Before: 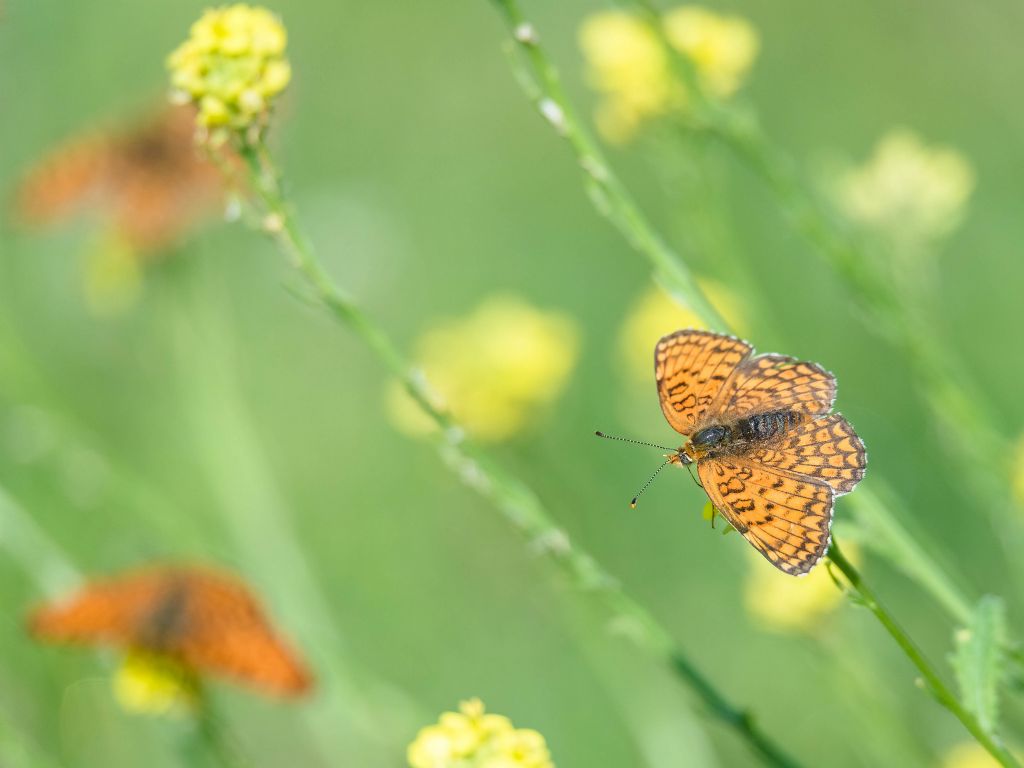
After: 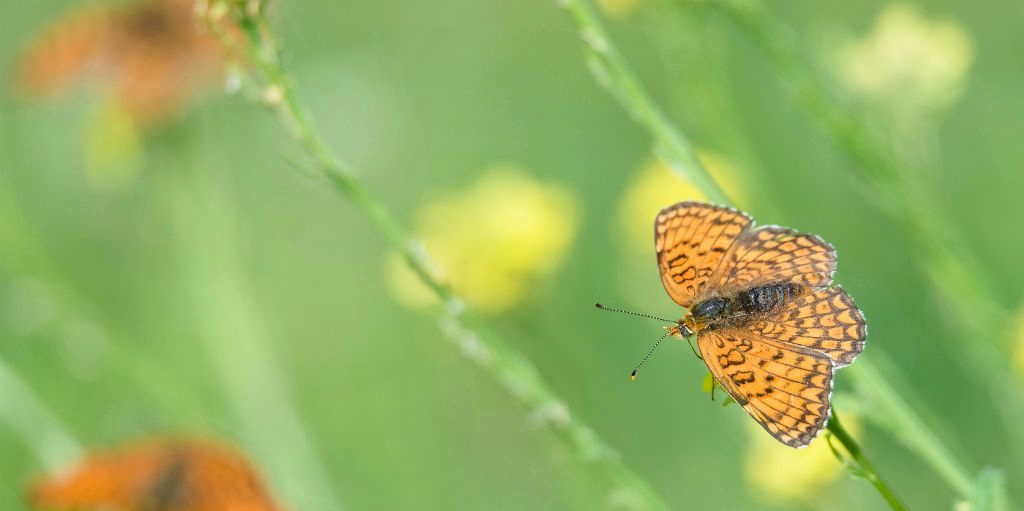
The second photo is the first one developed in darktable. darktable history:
exposure: black level correction 0.005, exposure 0.001 EV, compensate highlight preservation false
crop: top 16.727%, bottom 16.727%
